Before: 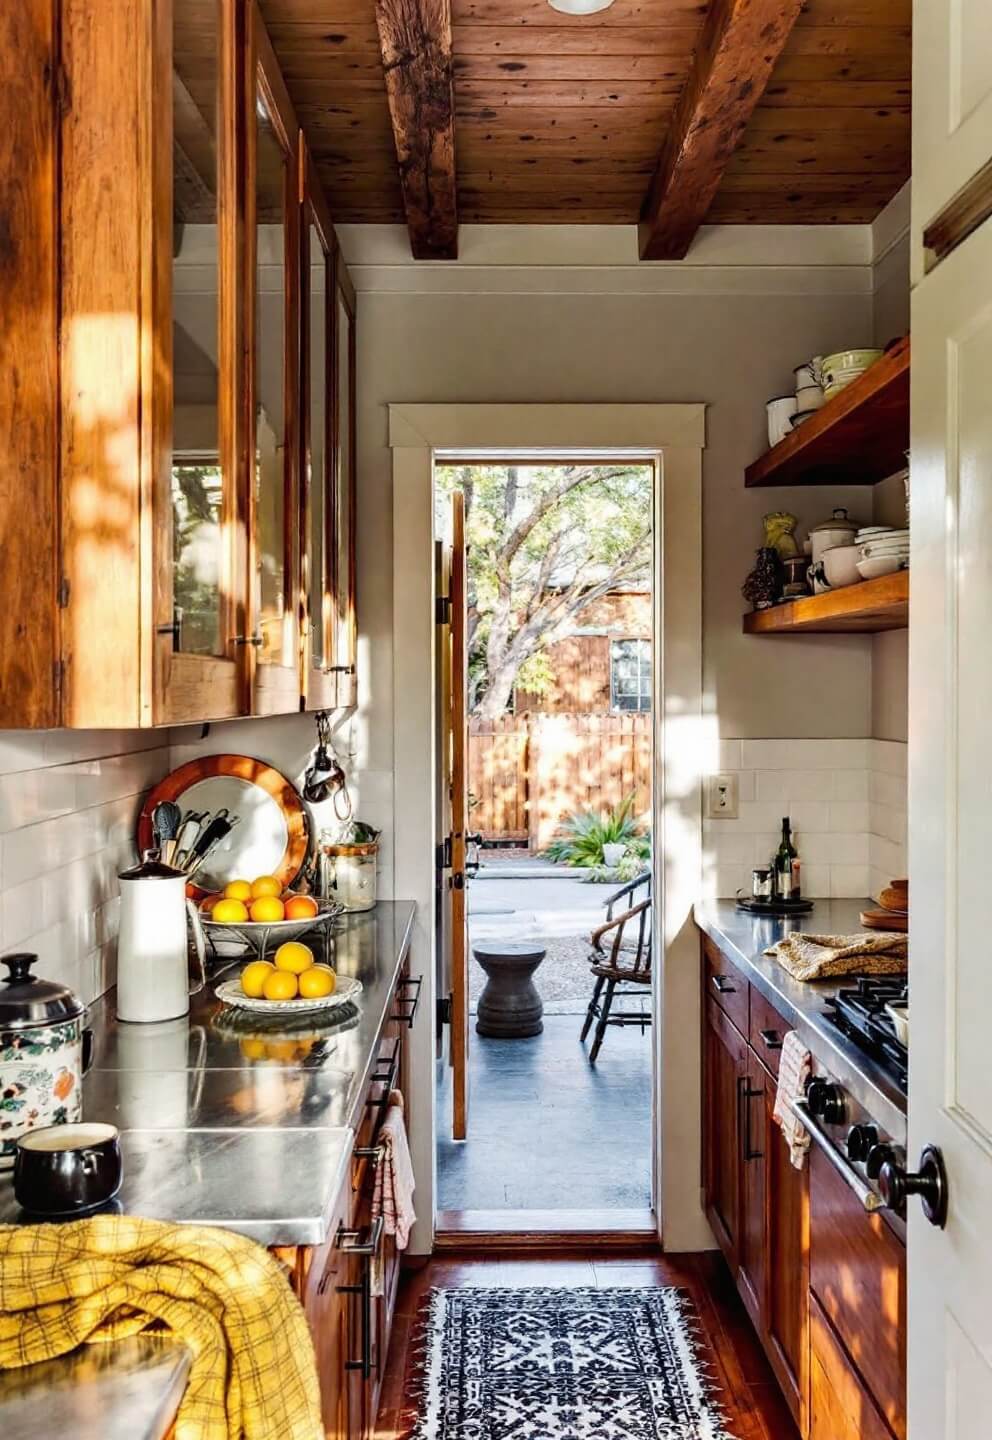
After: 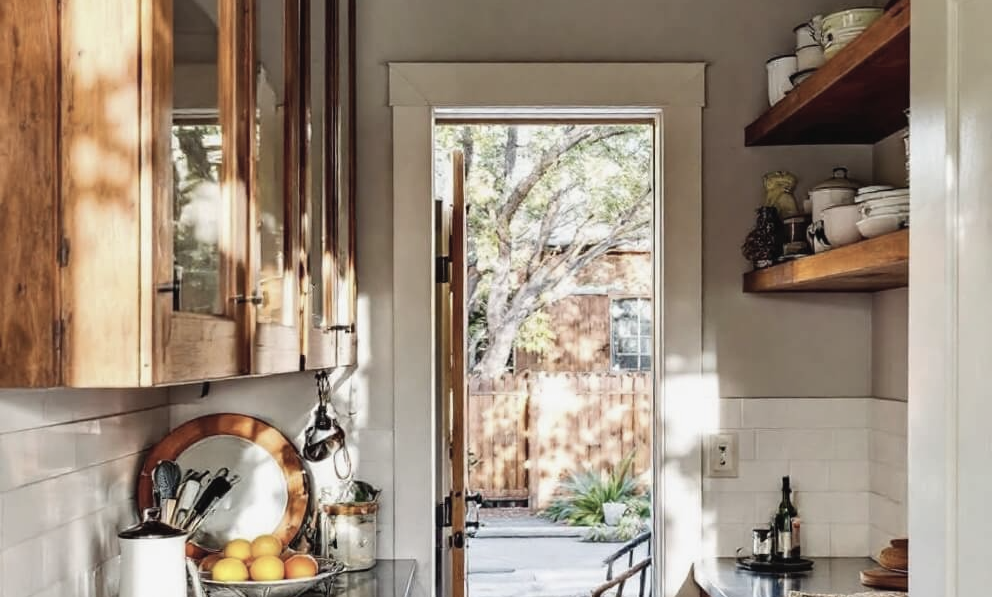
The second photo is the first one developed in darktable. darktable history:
crop and rotate: top 23.723%, bottom 34.818%
contrast brightness saturation: contrast -0.052, saturation -0.401
